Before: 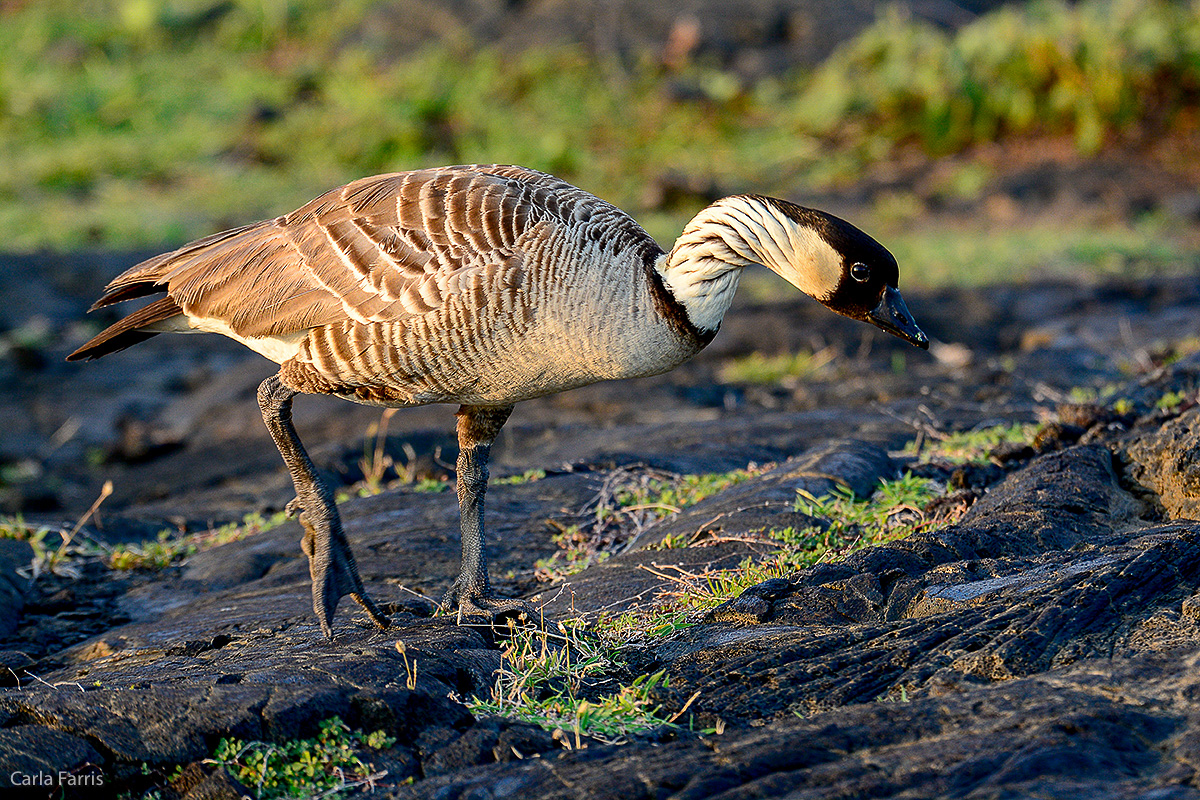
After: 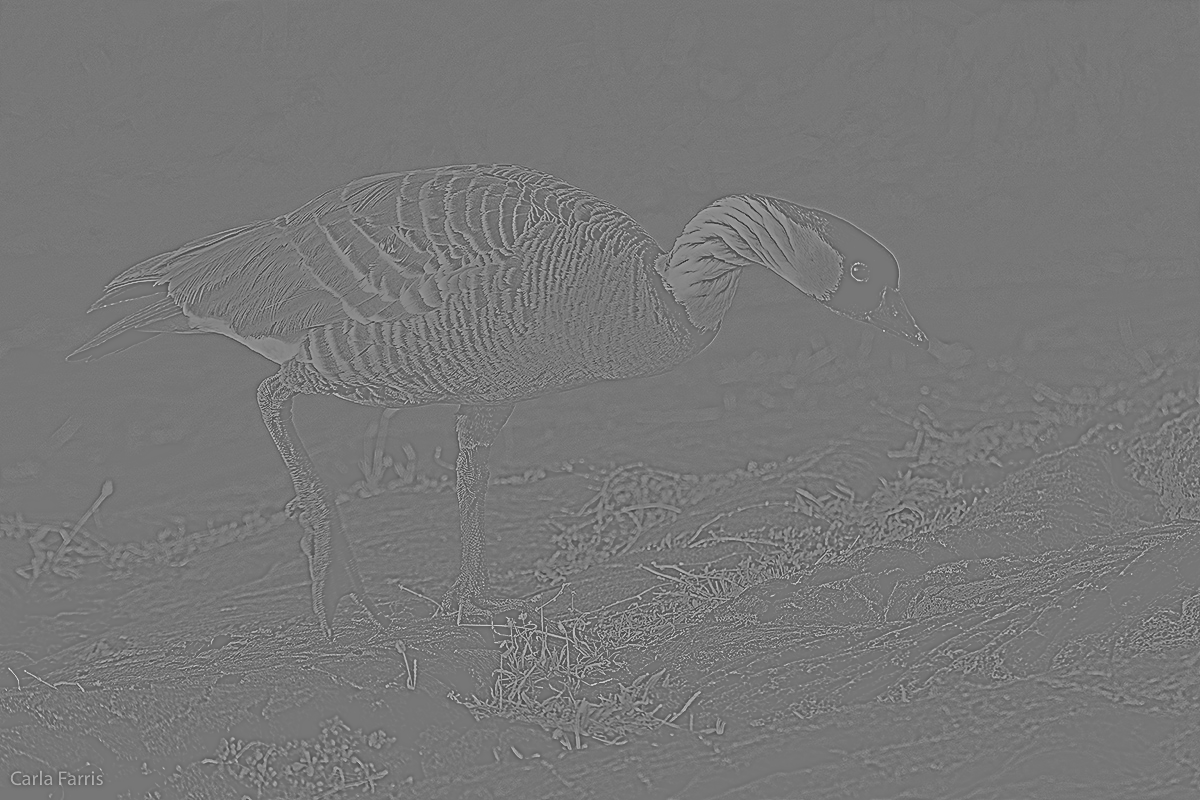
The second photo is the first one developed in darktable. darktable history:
tone equalizer: -8 EV -0.75 EV, -7 EV -0.7 EV, -6 EV -0.6 EV, -5 EV -0.4 EV, -3 EV 0.4 EV, -2 EV 0.6 EV, -1 EV 0.7 EV, +0 EV 0.75 EV, edges refinement/feathering 500, mask exposure compensation -1.57 EV, preserve details no
highpass: sharpness 9.84%, contrast boost 9.94%
